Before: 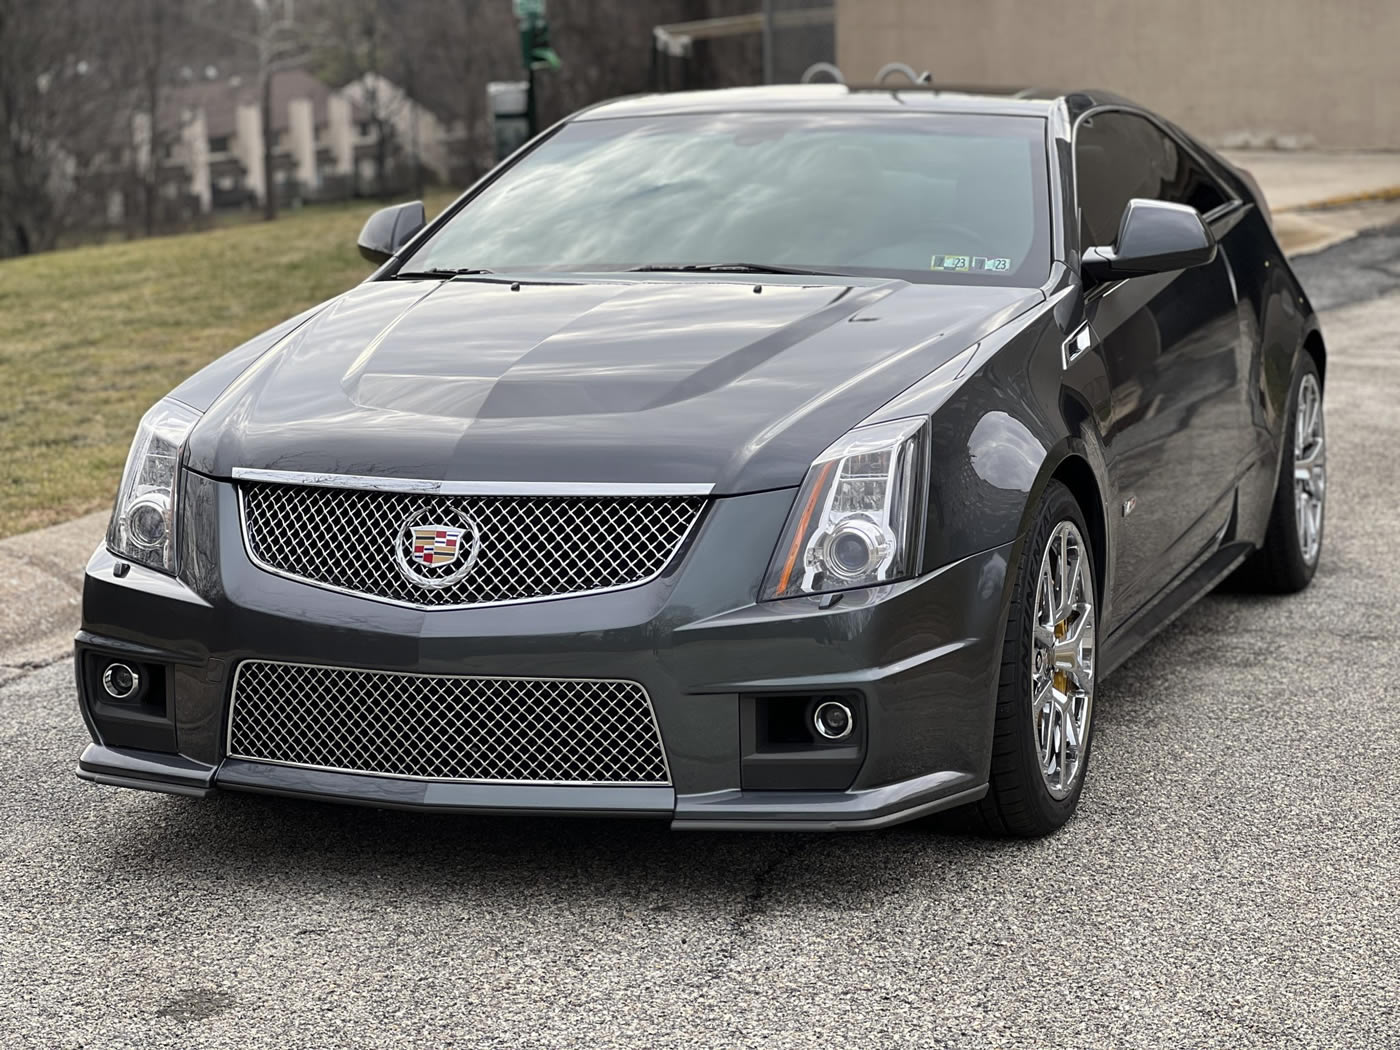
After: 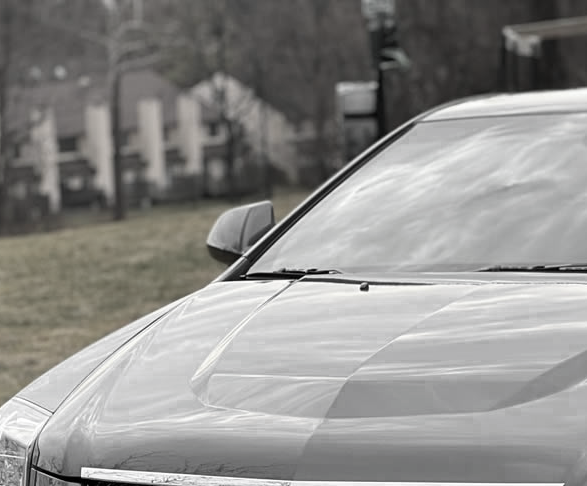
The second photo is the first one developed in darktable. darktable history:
velvia: strength 15%
color zones: curves: ch0 [(0, 0.613) (0.01, 0.613) (0.245, 0.448) (0.498, 0.529) (0.642, 0.665) (0.879, 0.777) (0.99, 0.613)]; ch1 [(0, 0.035) (0.121, 0.189) (0.259, 0.197) (0.415, 0.061) (0.589, 0.022) (0.732, 0.022) (0.857, 0.026) (0.991, 0.053)]
crop and rotate: left 10.817%, top 0.062%, right 47.194%, bottom 53.626%
